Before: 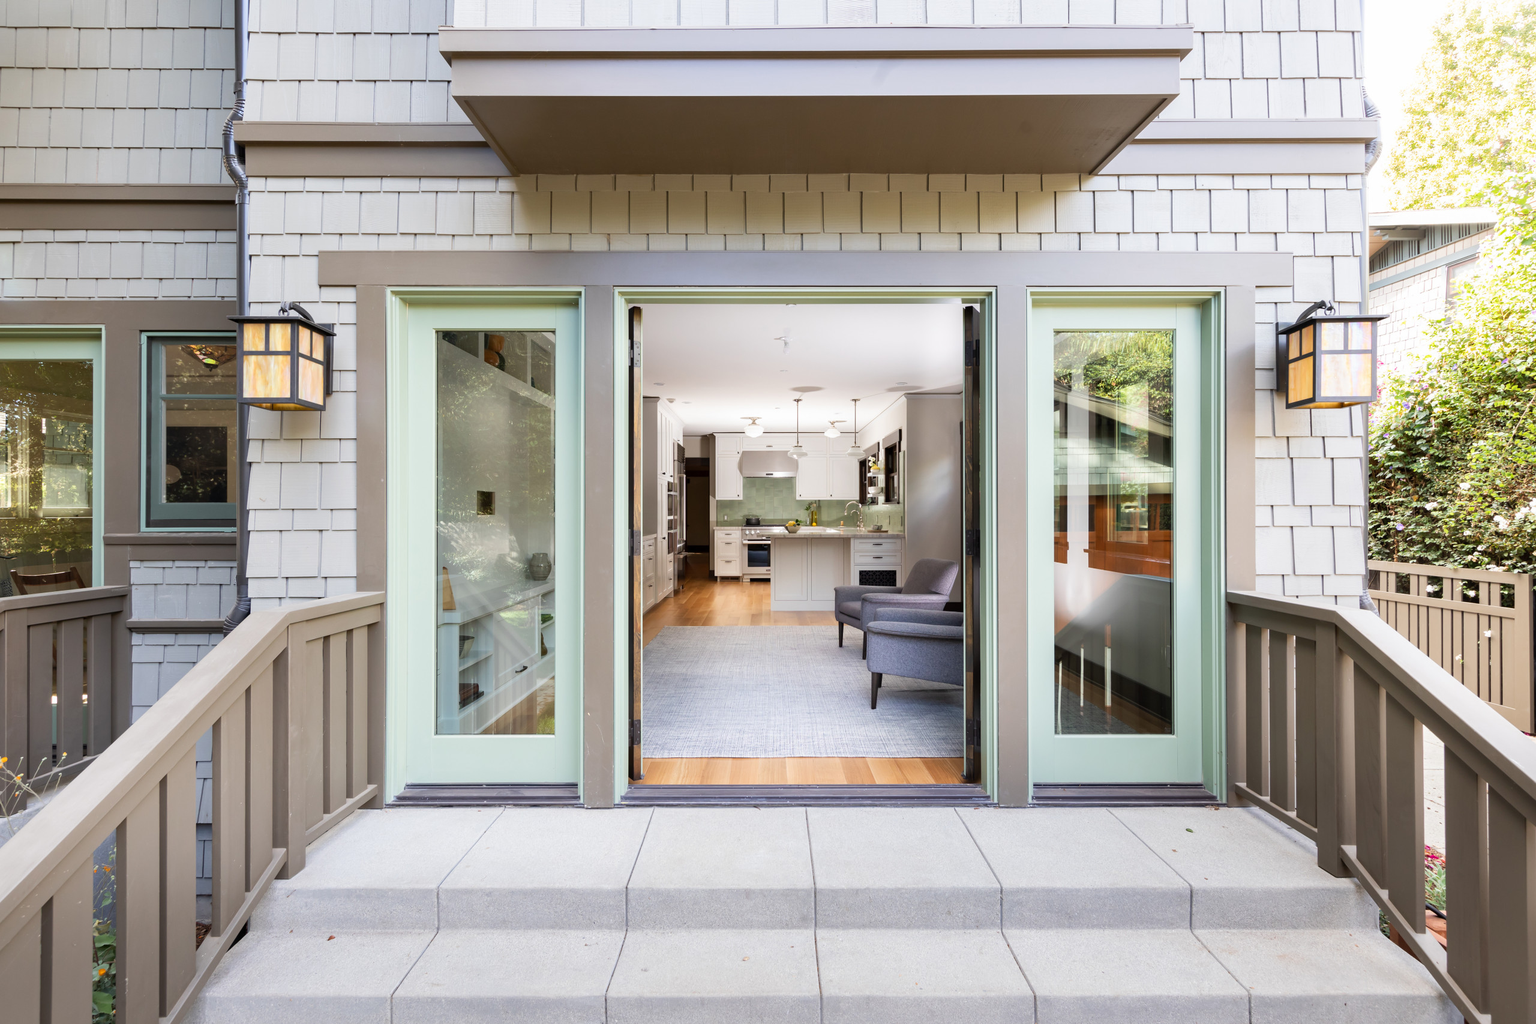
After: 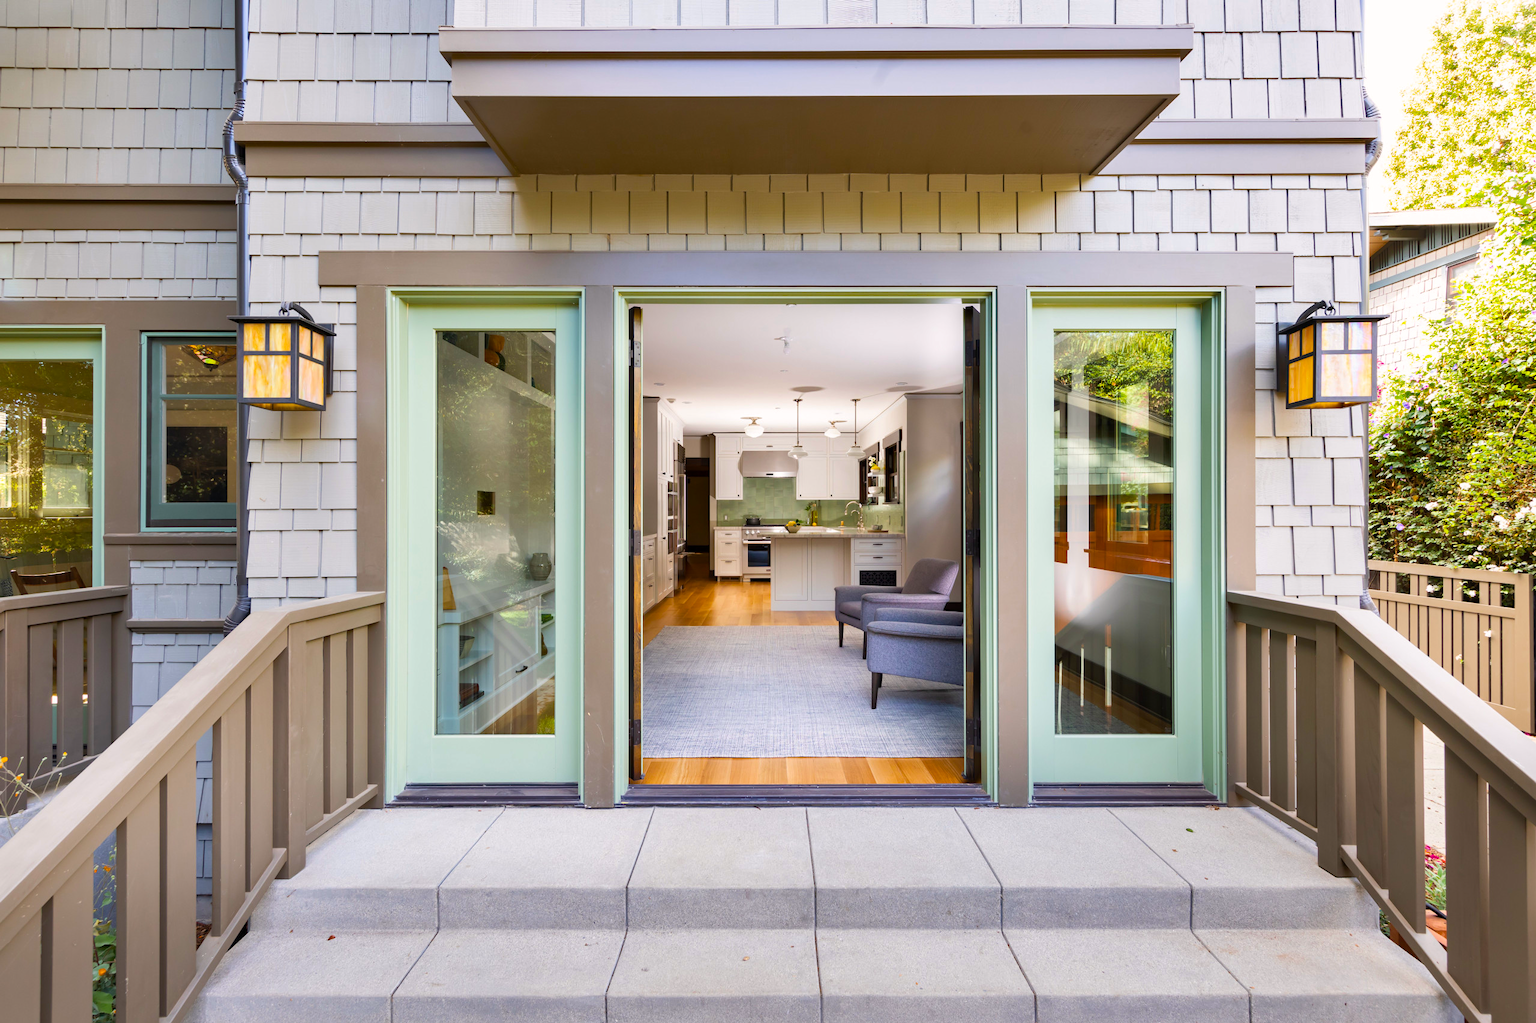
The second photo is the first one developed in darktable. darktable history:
shadows and highlights: soften with gaussian
color balance rgb: highlights gain › luminance 1.145%, highlights gain › chroma 0.475%, highlights gain › hue 41.23°, perceptual saturation grading › global saturation 19.404%, global vibrance 41.807%
